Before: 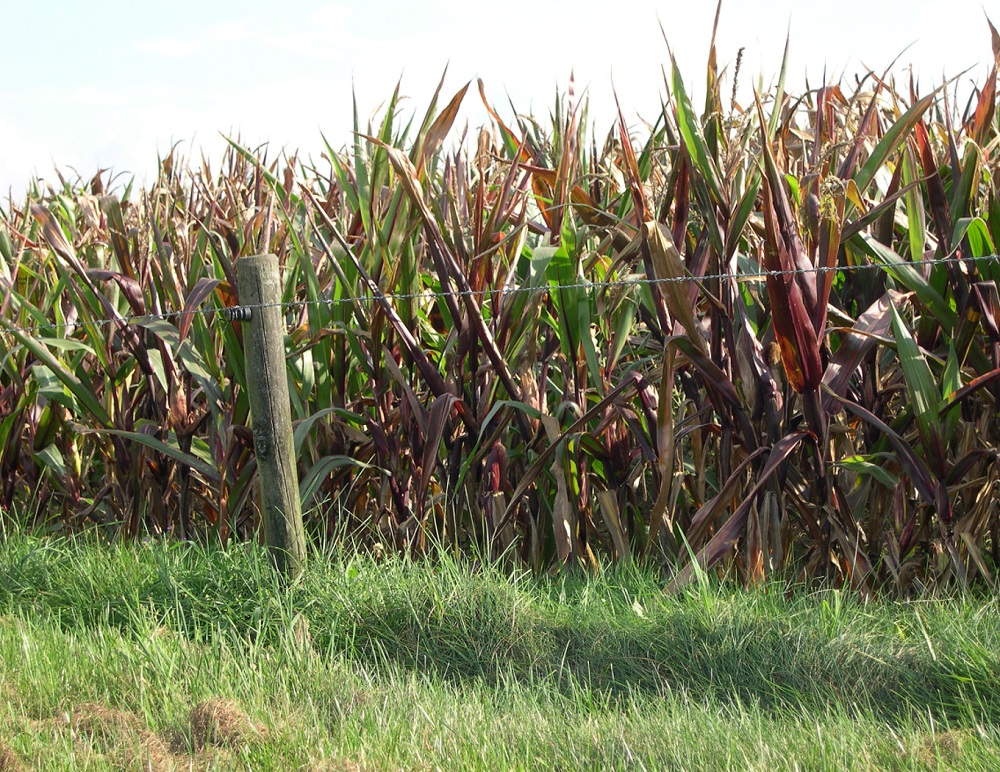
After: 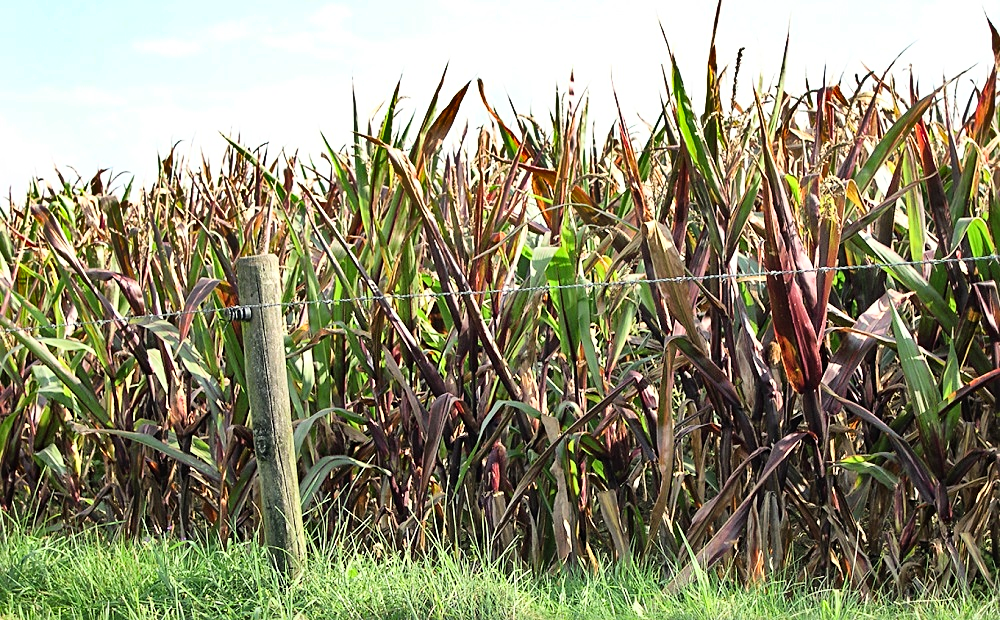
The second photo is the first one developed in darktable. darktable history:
crop: bottom 19.652%
exposure: black level correction 0, exposure 0 EV, compensate highlight preservation false
sharpen: on, module defaults
color correction: highlights b* 0.002, saturation 0.986
shadows and highlights: shadows 24.43, highlights -79.26, soften with gaussian
base curve: curves: ch0 [(0, 0) (0.008, 0.007) (0.022, 0.029) (0.048, 0.089) (0.092, 0.197) (0.191, 0.399) (0.275, 0.534) (0.357, 0.65) (0.477, 0.78) (0.542, 0.833) (0.799, 0.973) (1, 1)]
